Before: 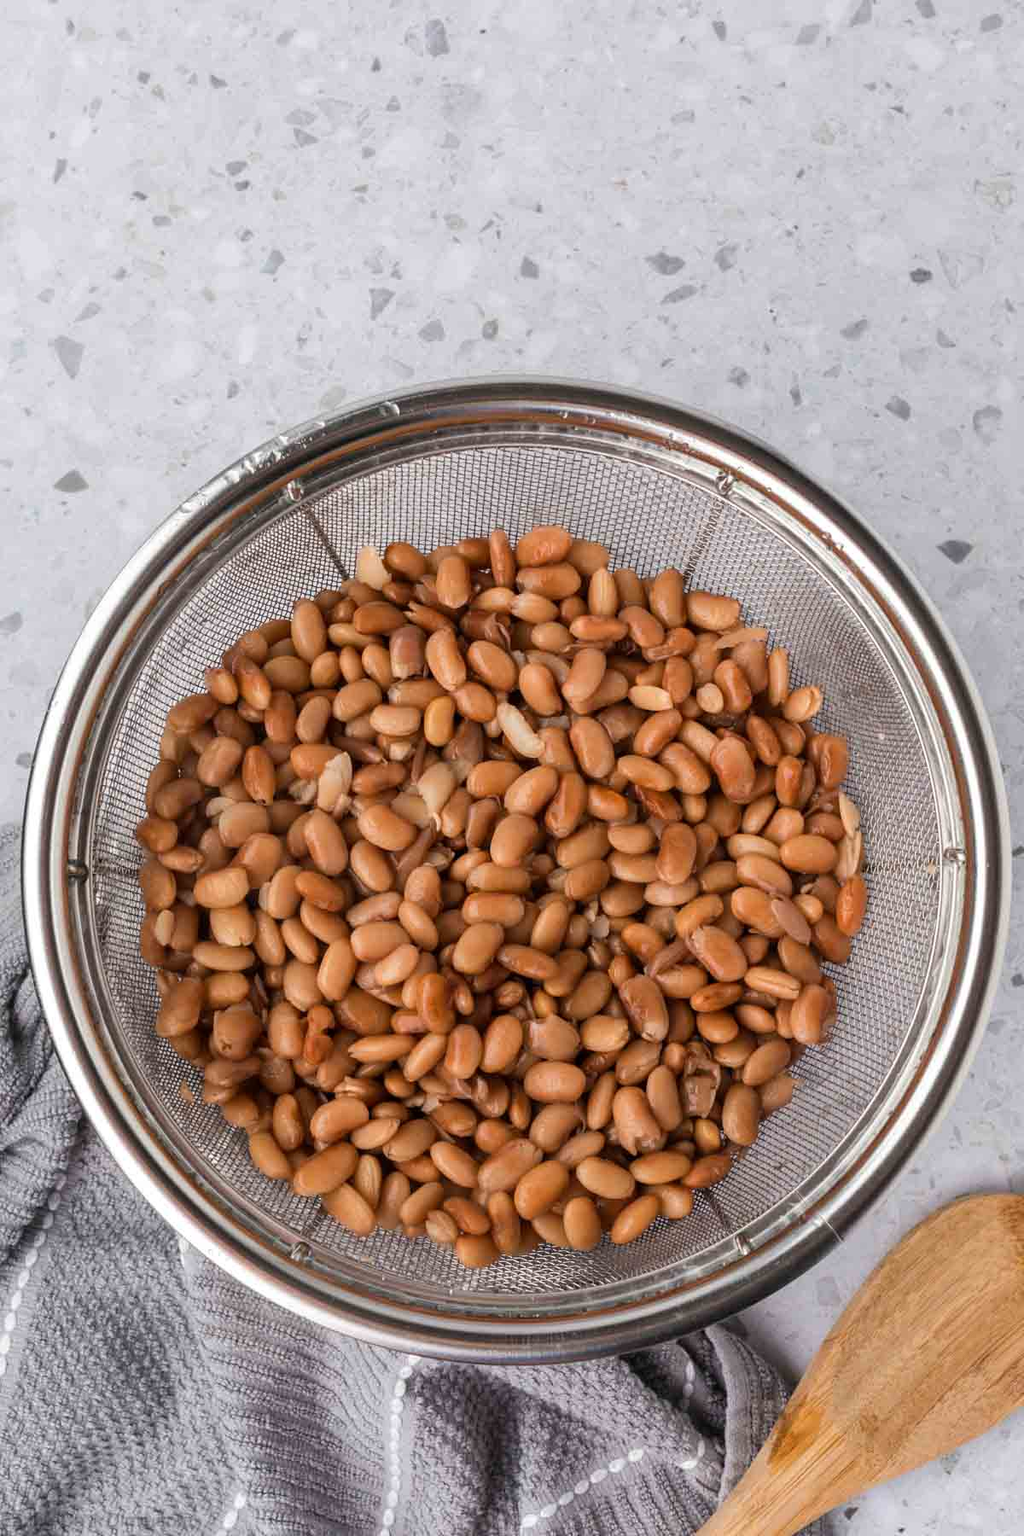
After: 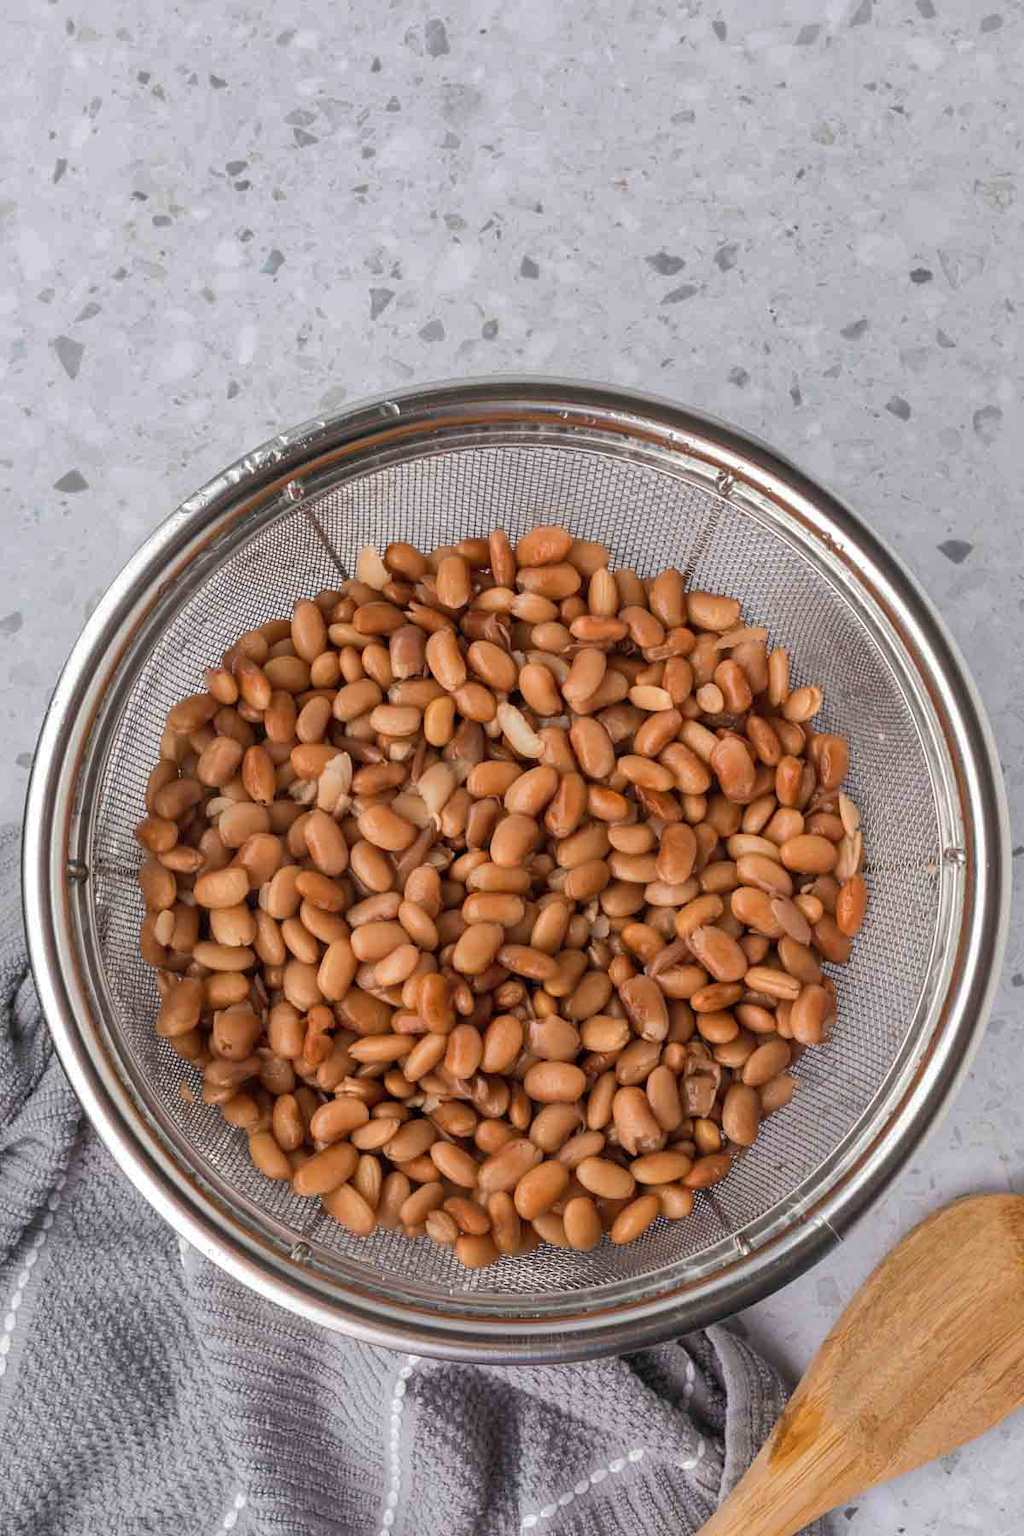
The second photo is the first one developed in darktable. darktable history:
shadows and highlights: highlights color adjustment 89.24%
